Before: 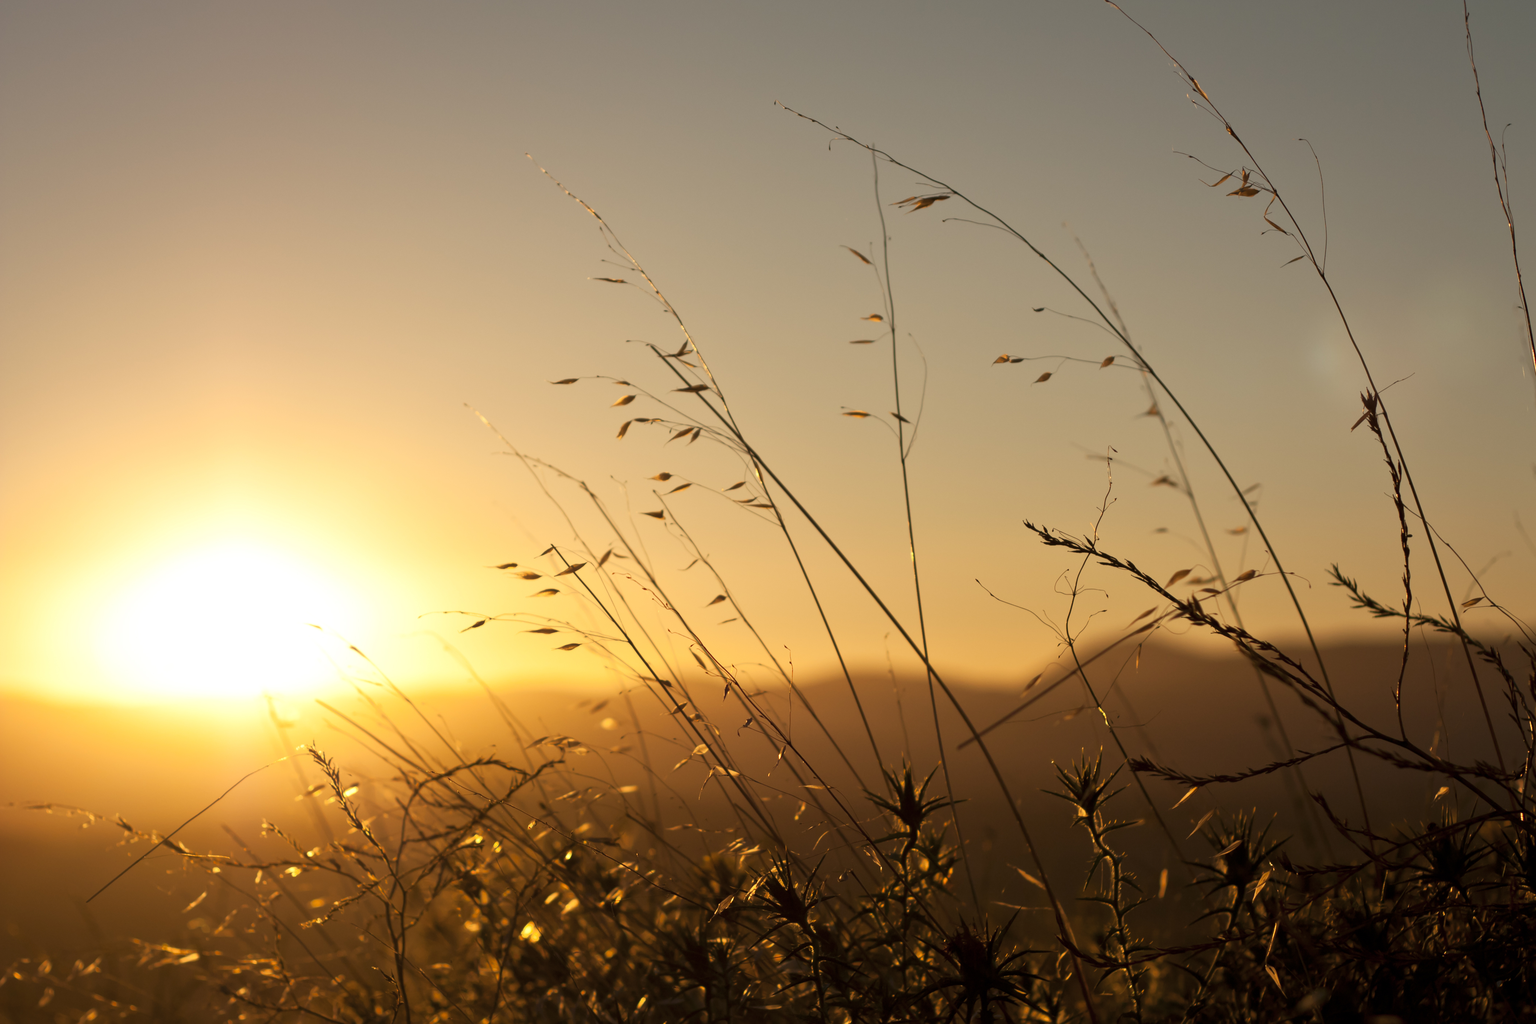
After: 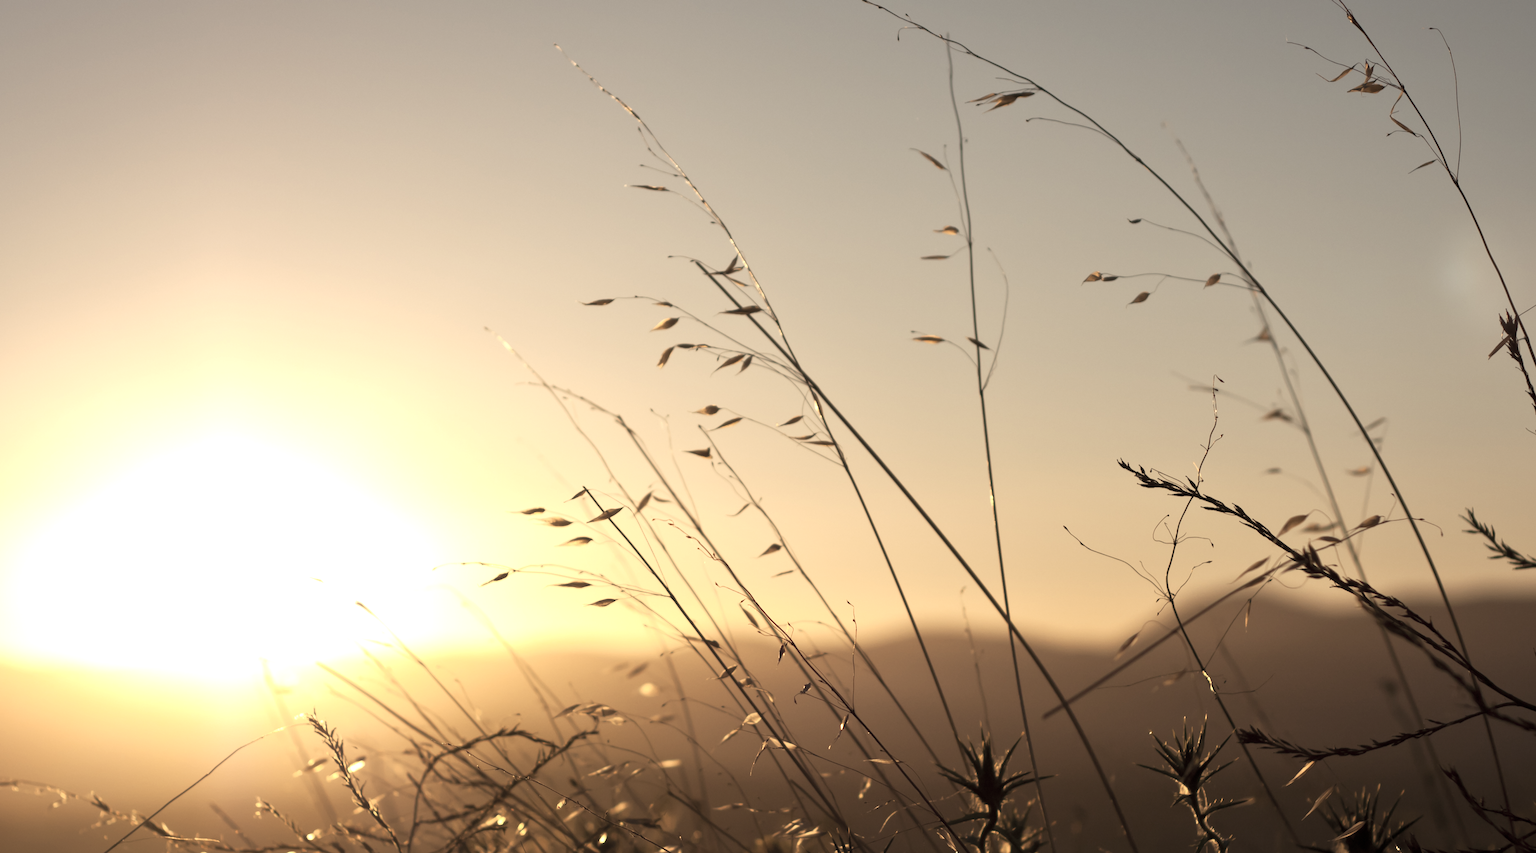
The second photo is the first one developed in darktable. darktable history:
color balance rgb: shadows lift › chroma 2.921%, shadows lift › hue 279.82°, perceptual saturation grading › global saturation 0.637%, perceptual brilliance grading › global brilliance 12.091%
color correction: highlights b* 0.013, saturation 0.552
crop and rotate: left 2.369%, top 11.23%, right 9.257%, bottom 15.111%
